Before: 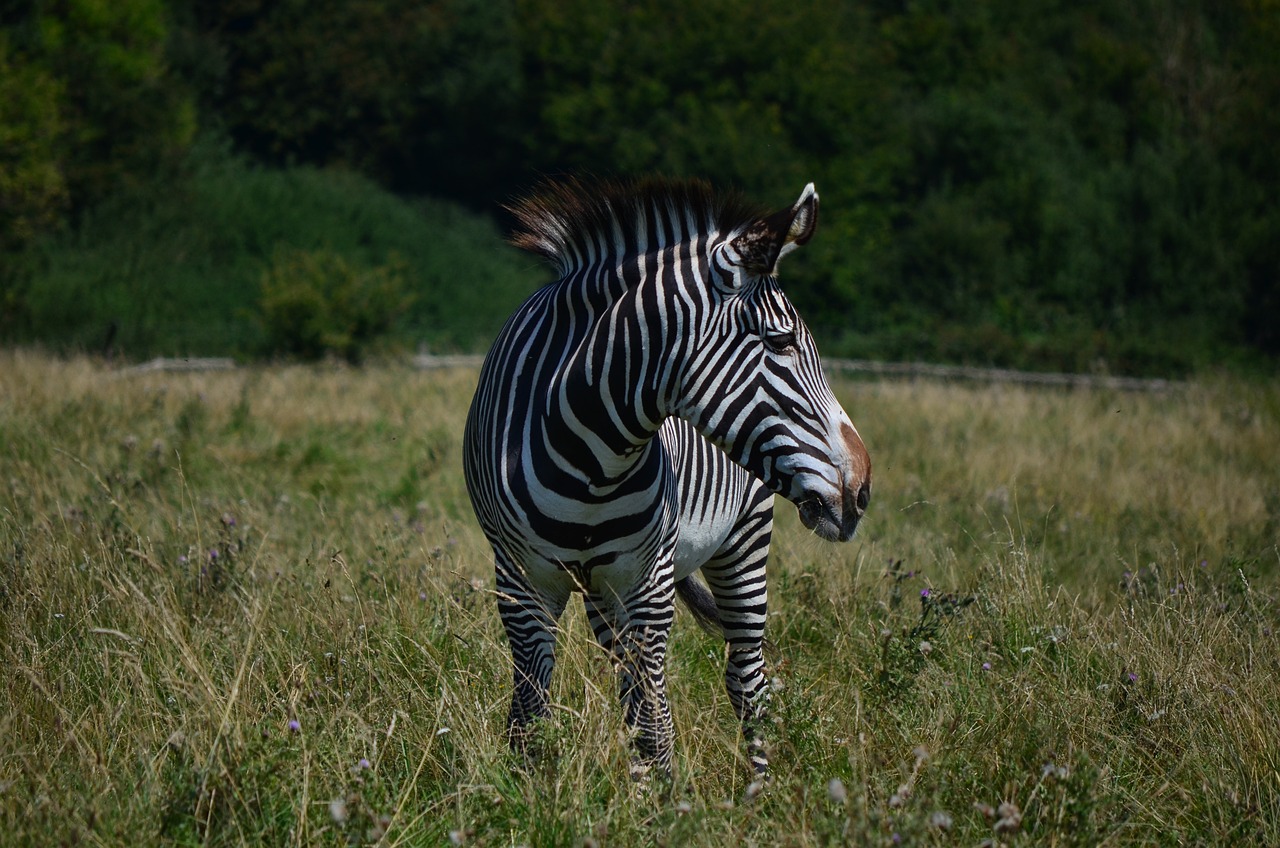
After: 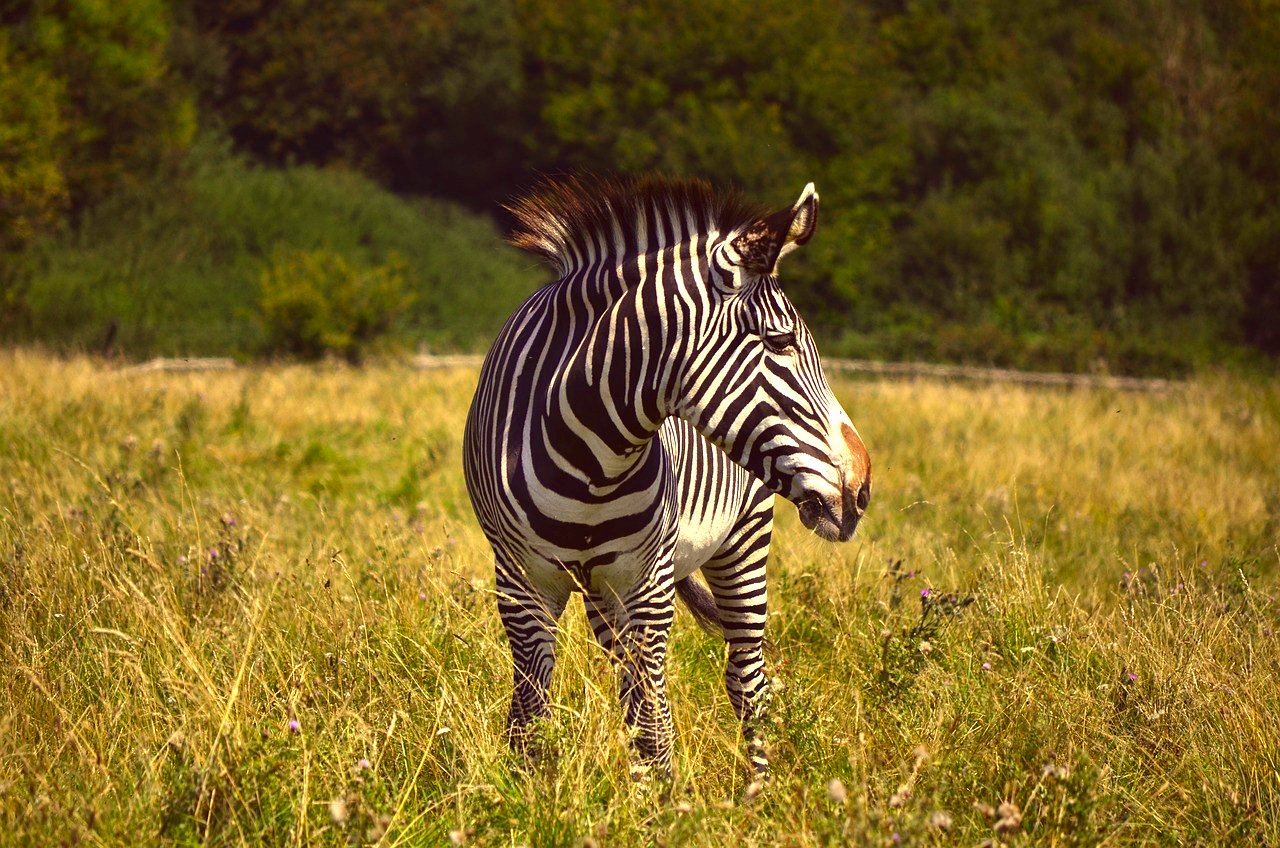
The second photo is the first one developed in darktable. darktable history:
exposure: black level correction 0, exposure 1.45 EV, compensate exposure bias true, compensate highlight preservation false
color correction: highlights a* 10.12, highlights b* 39.04, shadows a* 14.62, shadows b* 3.37
